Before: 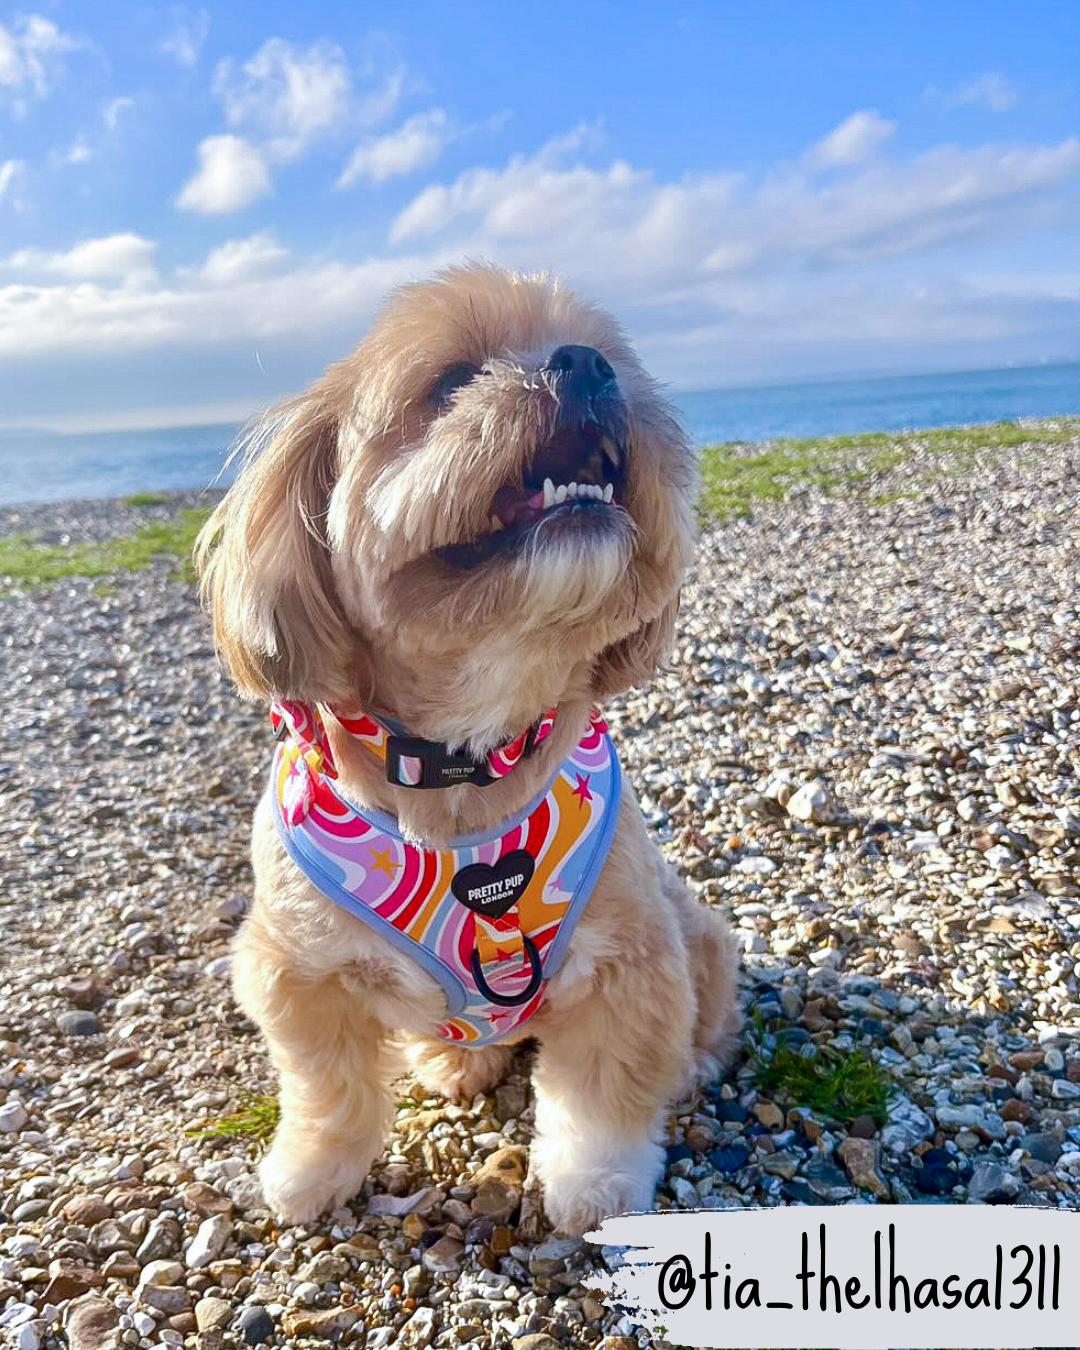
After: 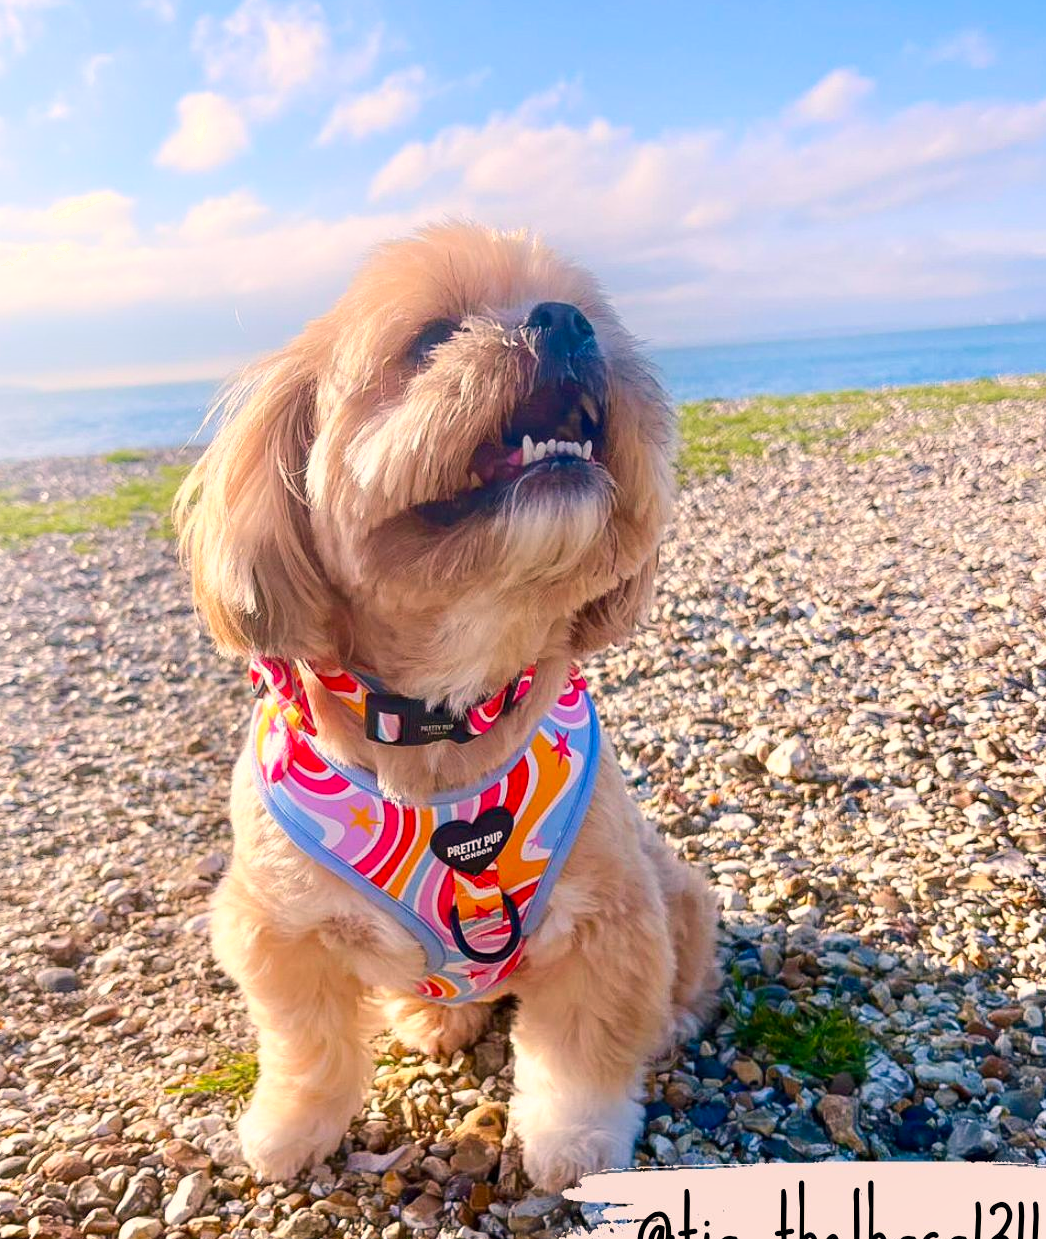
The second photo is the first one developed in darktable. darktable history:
crop: left 1.964%, top 3.251%, right 1.122%, bottom 4.933%
shadows and highlights: highlights 70.7, soften with gaussian
white balance: red 1.127, blue 0.943
contrast brightness saturation: saturation 0.18
